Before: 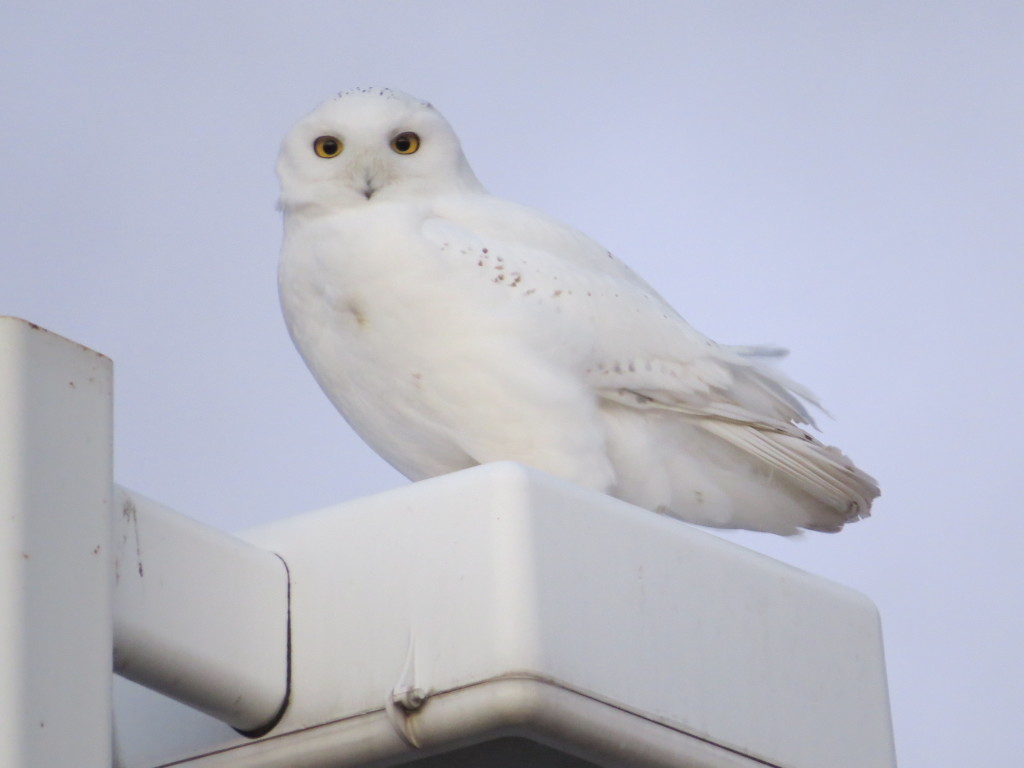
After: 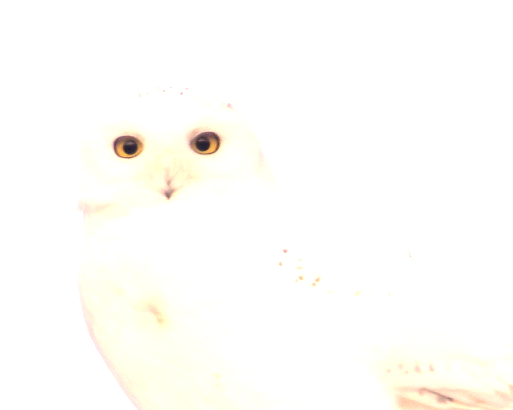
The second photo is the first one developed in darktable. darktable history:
color correction: highlights a* 20.17, highlights b* 27.61, shadows a* 3.36, shadows b* -16.66, saturation 0.737
crop: left 19.546%, right 30.289%, bottom 46.323%
exposure: black level correction 0, exposure 1.385 EV, compensate highlight preservation false
